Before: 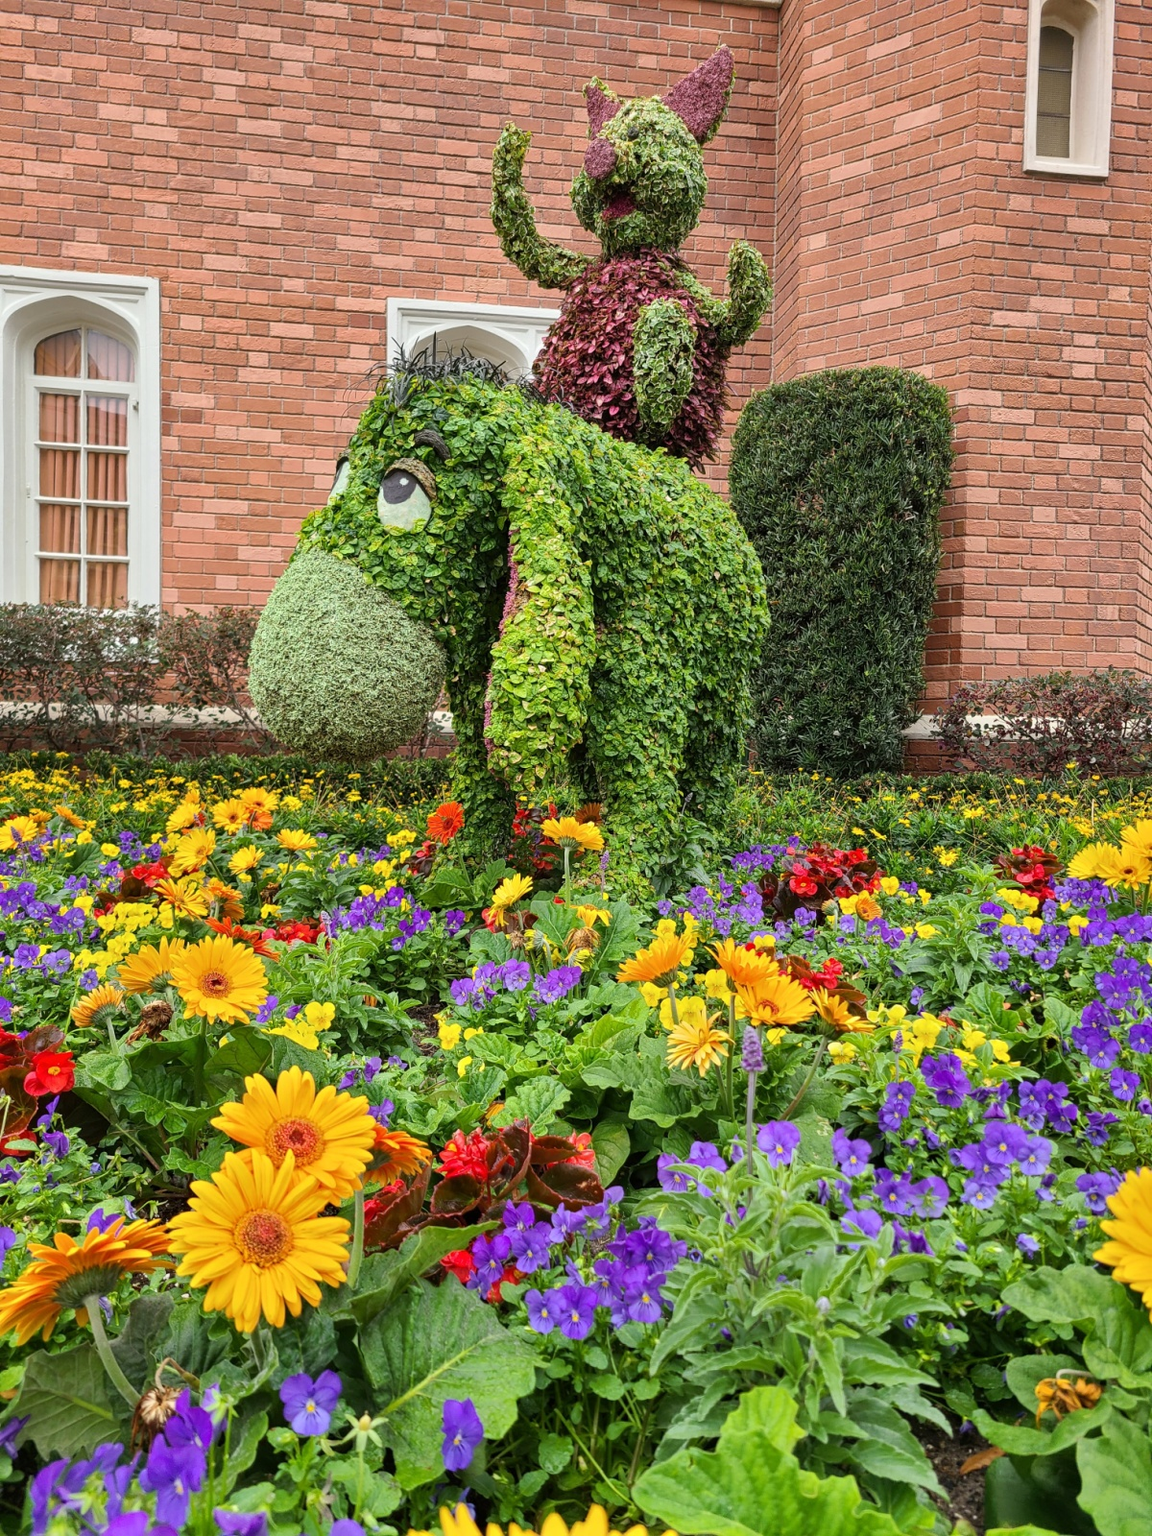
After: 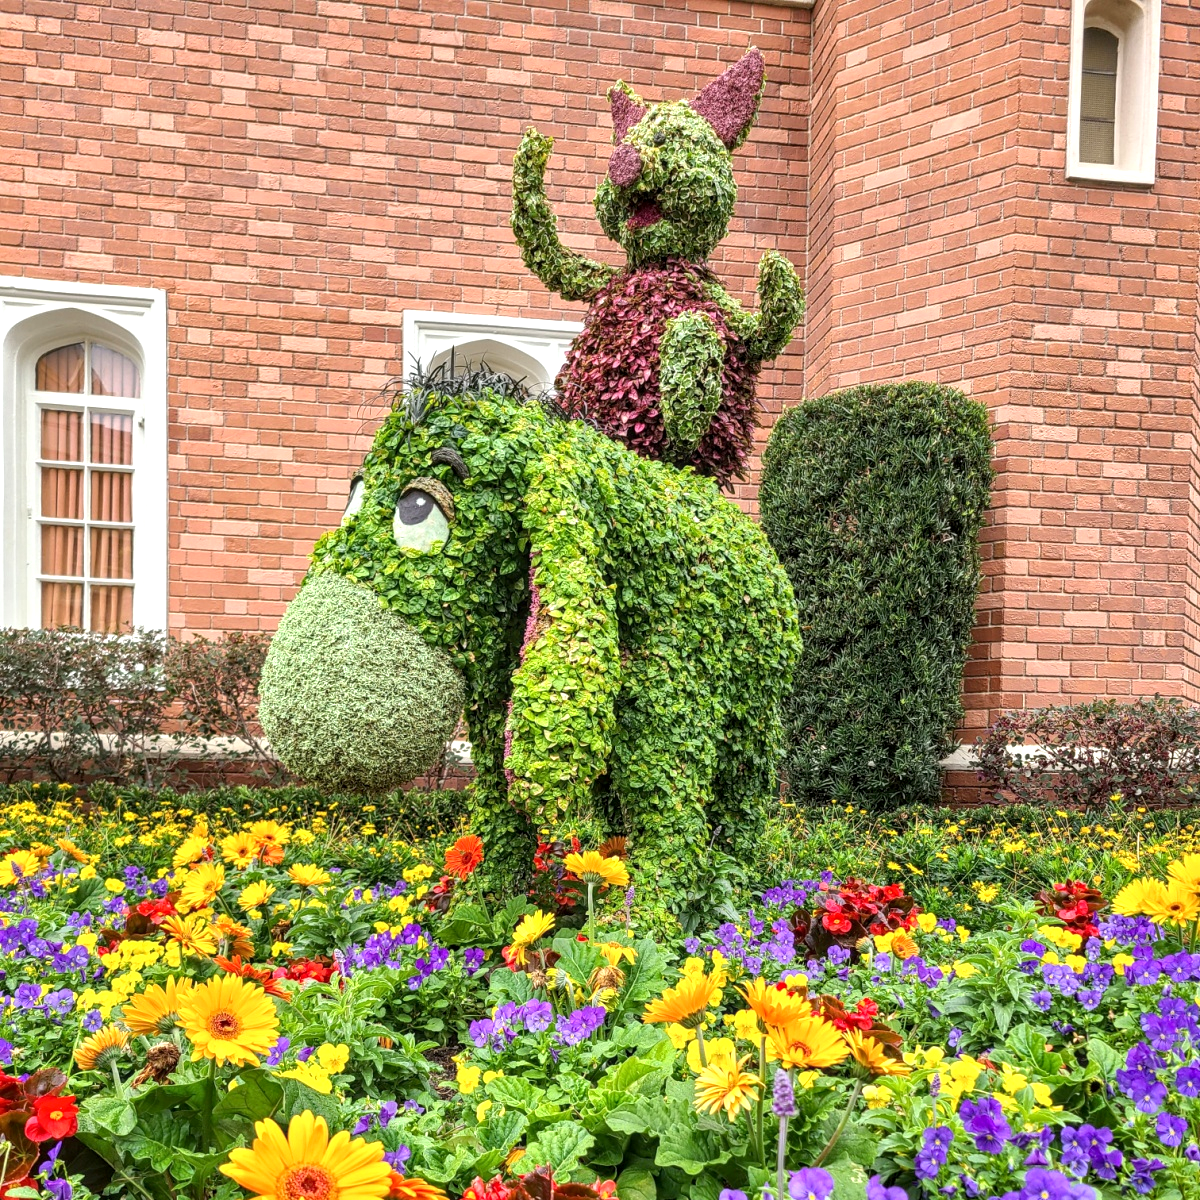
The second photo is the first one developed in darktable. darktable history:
exposure: black level correction 0.001, exposure 0.5 EV, compensate exposure bias true, compensate highlight preservation false
crop: bottom 24.99%
local contrast: on, module defaults
